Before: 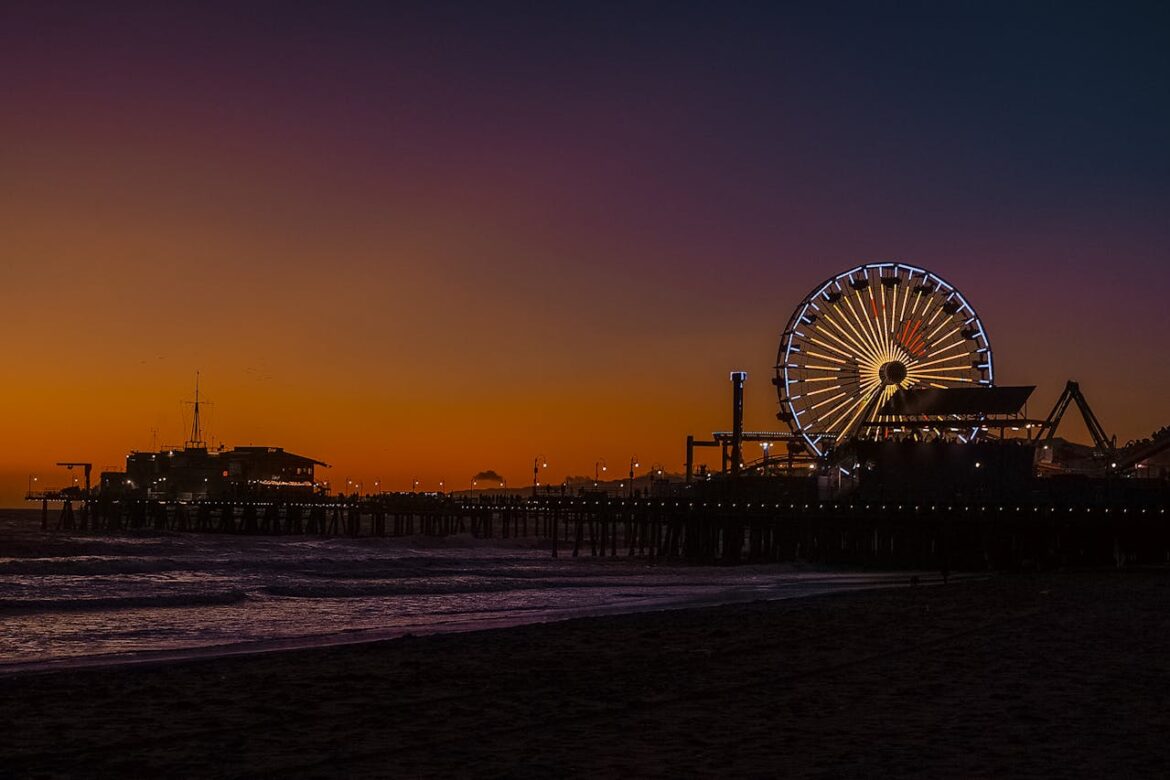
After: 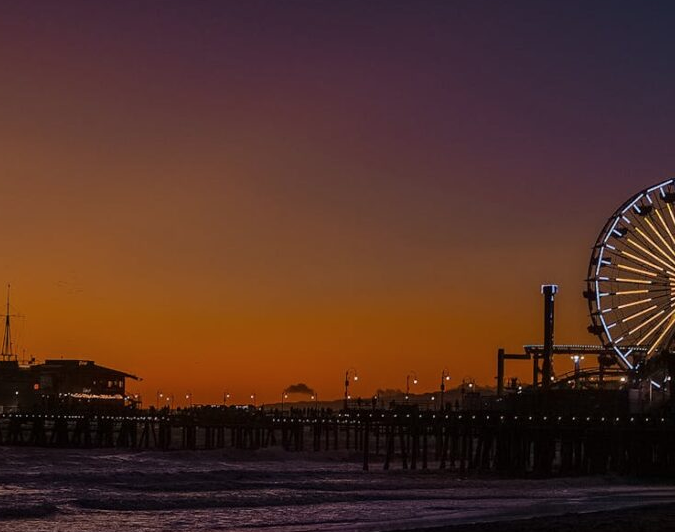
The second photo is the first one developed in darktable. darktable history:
crop: left 16.202%, top 11.208%, right 26.045%, bottom 20.557%
contrast brightness saturation: saturation -0.05
